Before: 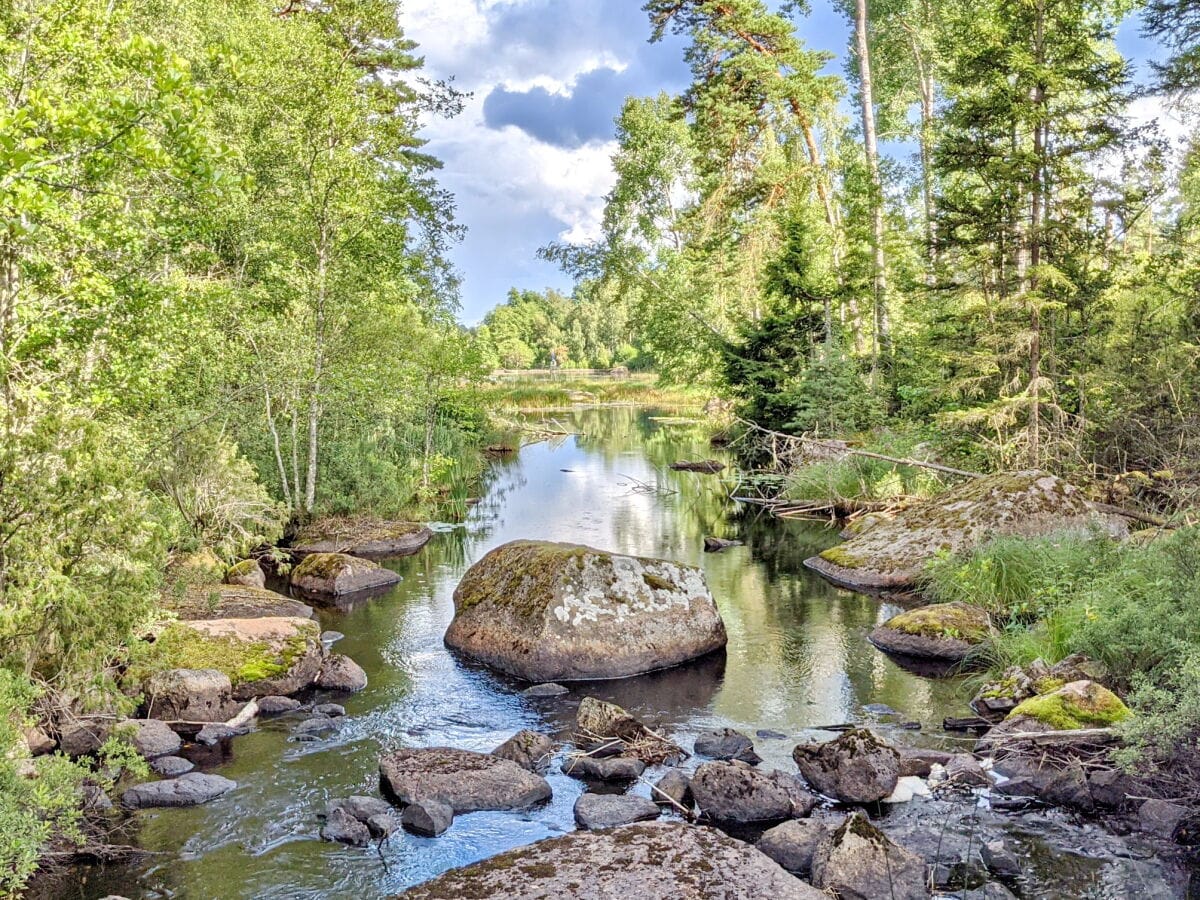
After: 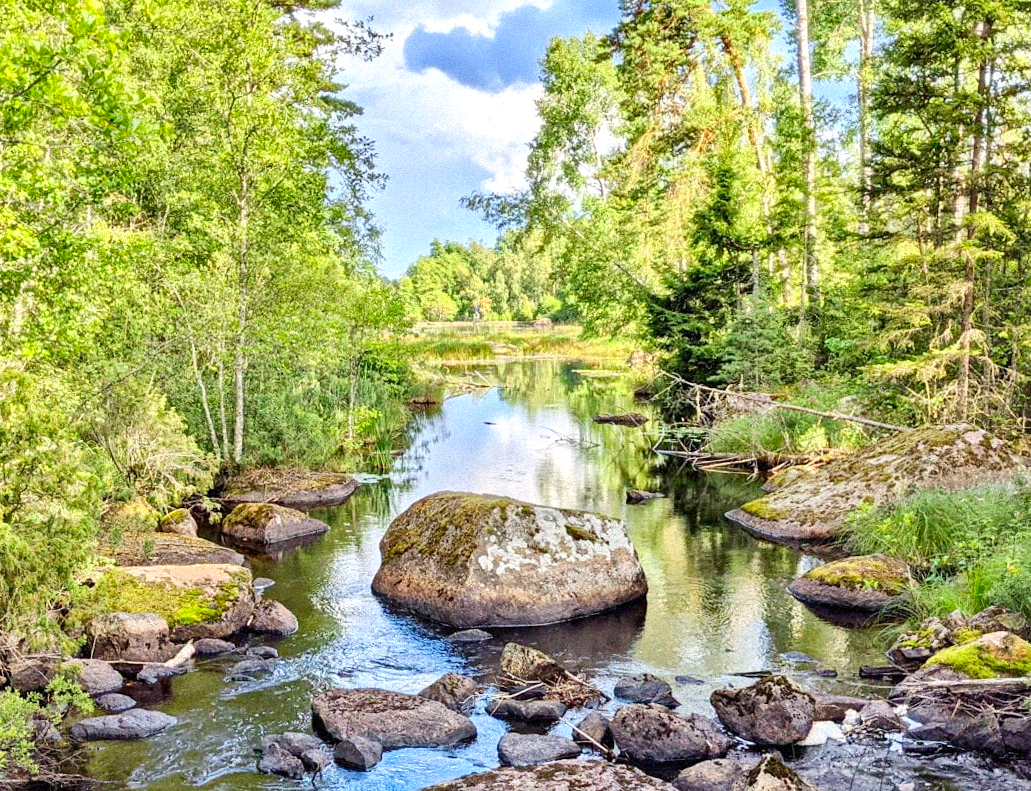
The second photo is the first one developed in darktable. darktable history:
grain: mid-tones bias 0%
rotate and perspective: rotation 0.074°, lens shift (vertical) 0.096, lens shift (horizontal) -0.041, crop left 0.043, crop right 0.952, crop top 0.024, crop bottom 0.979
exposure: exposure 0.191 EV, compensate highlight preservation false
contrast brightness saturation: contrast 0.16, saturation 0.32
crop: left 3.305%, top 6.436%, right 6.389%, bottom 3.258%
